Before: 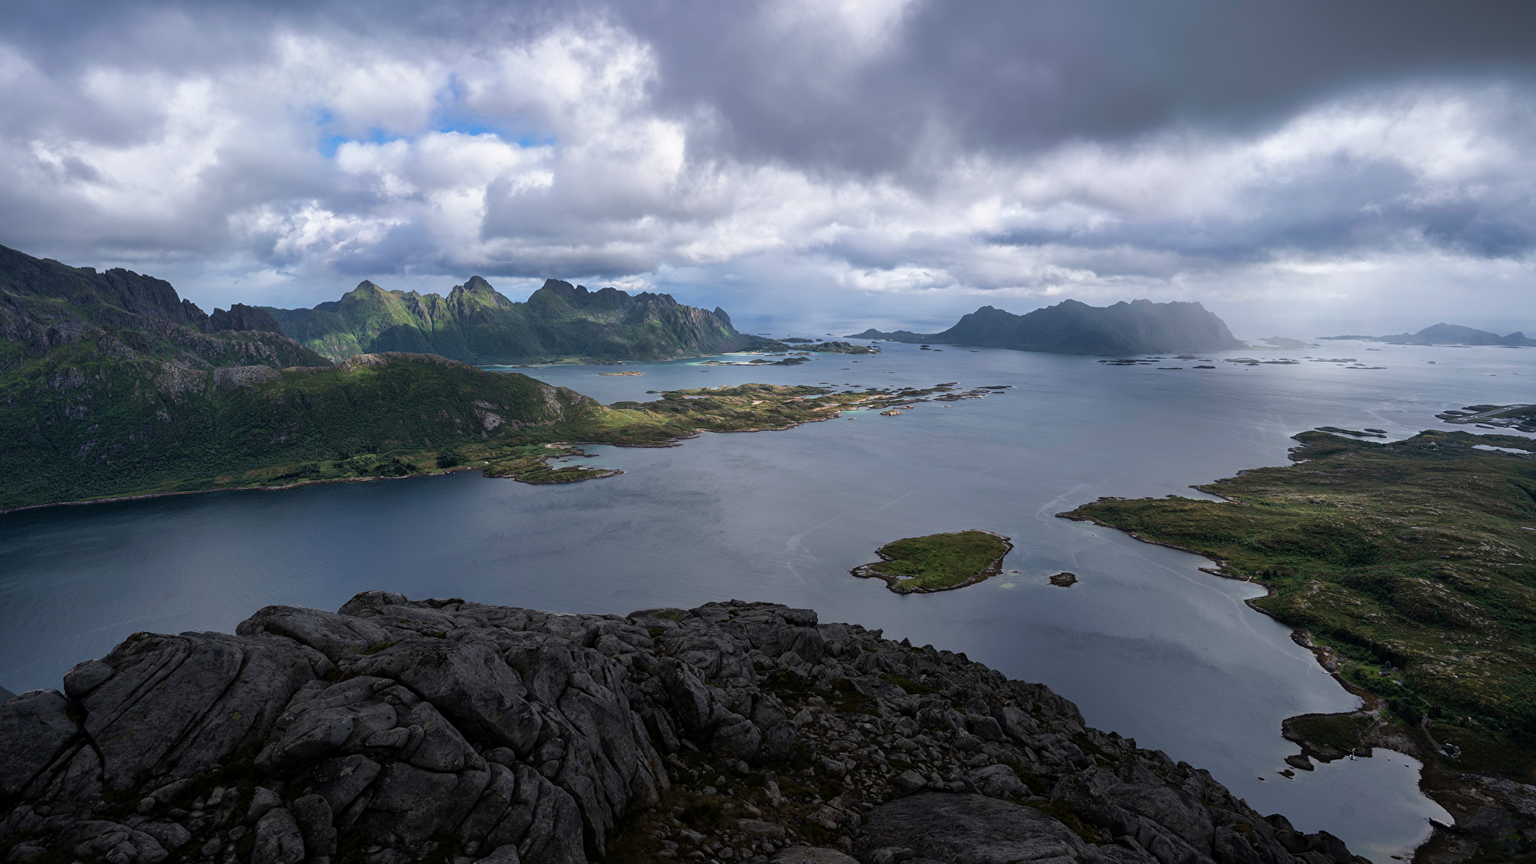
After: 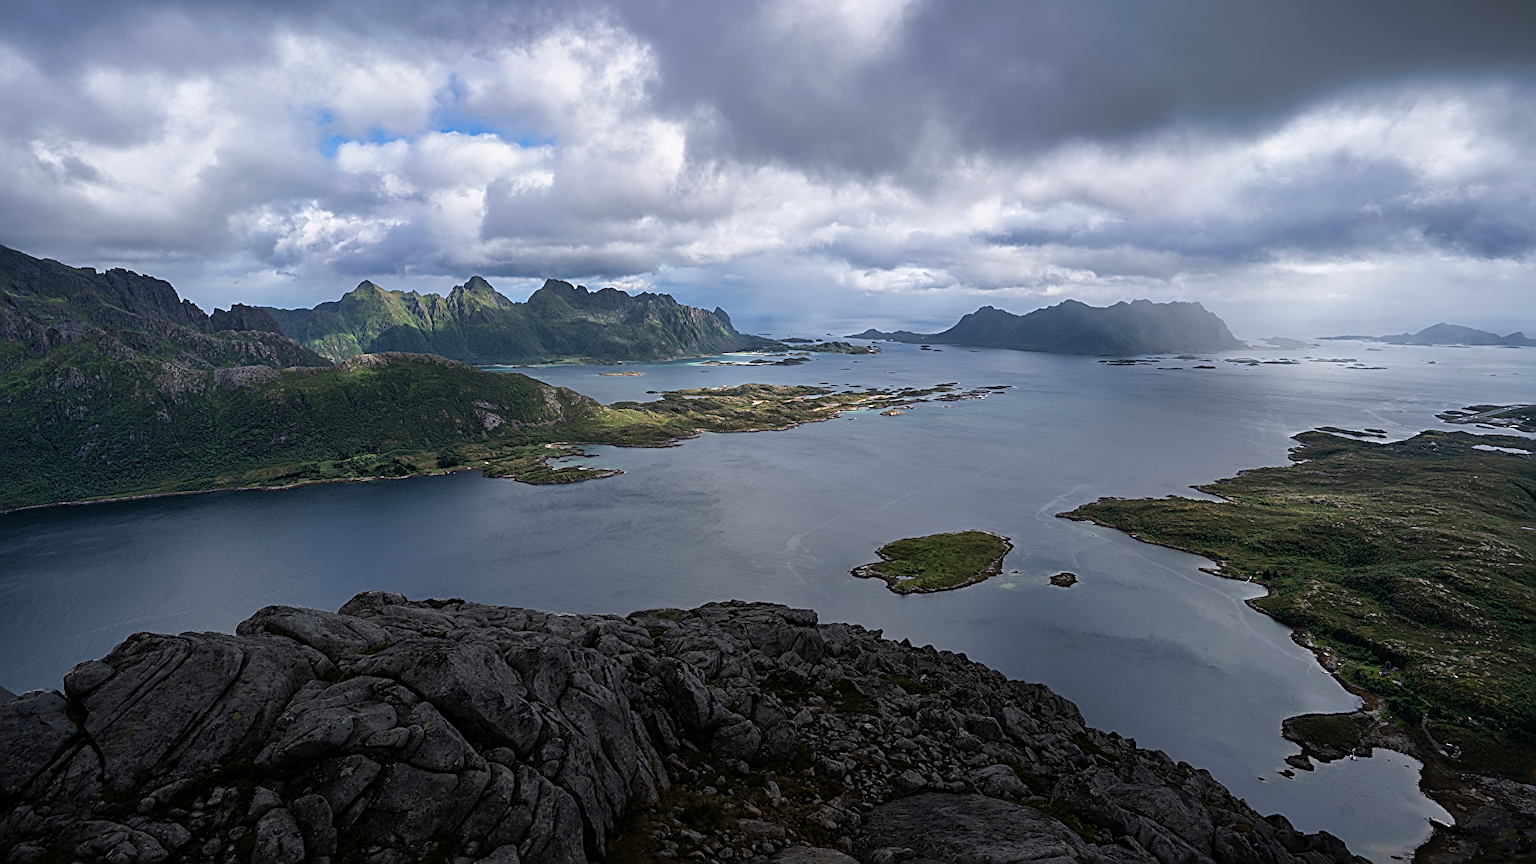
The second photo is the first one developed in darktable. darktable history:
sharpen: radius 2.575, amount 0.688
